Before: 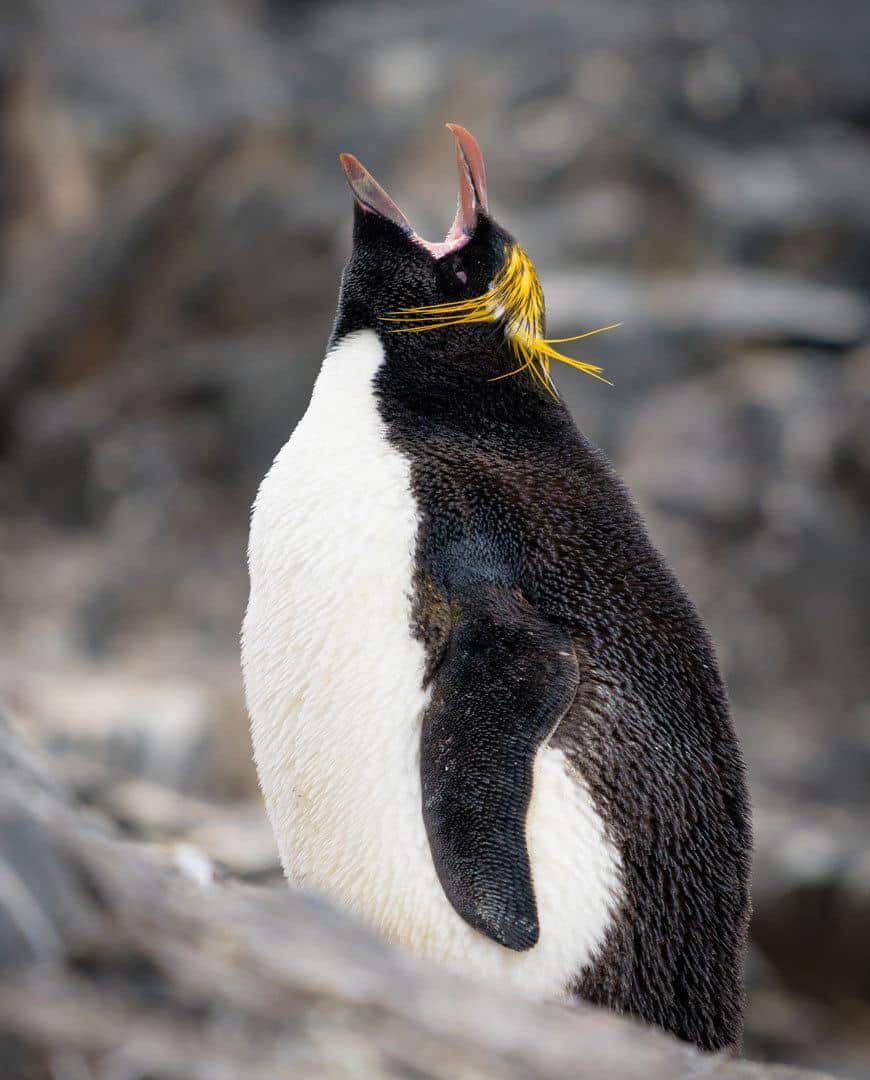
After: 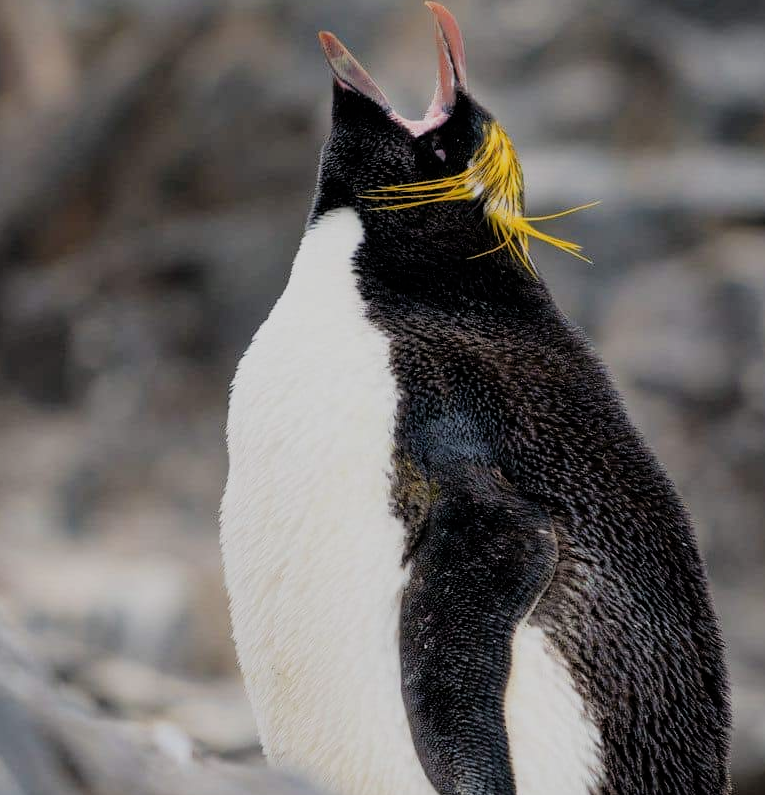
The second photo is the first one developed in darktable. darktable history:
filmic rgb: black relative exposure -7.65 EV, white relative exposure 4.56 EV, hardness 3.61
crop and rotate: left 2.425%, top 11.305%, right 9.6%, bottom 15.08%
